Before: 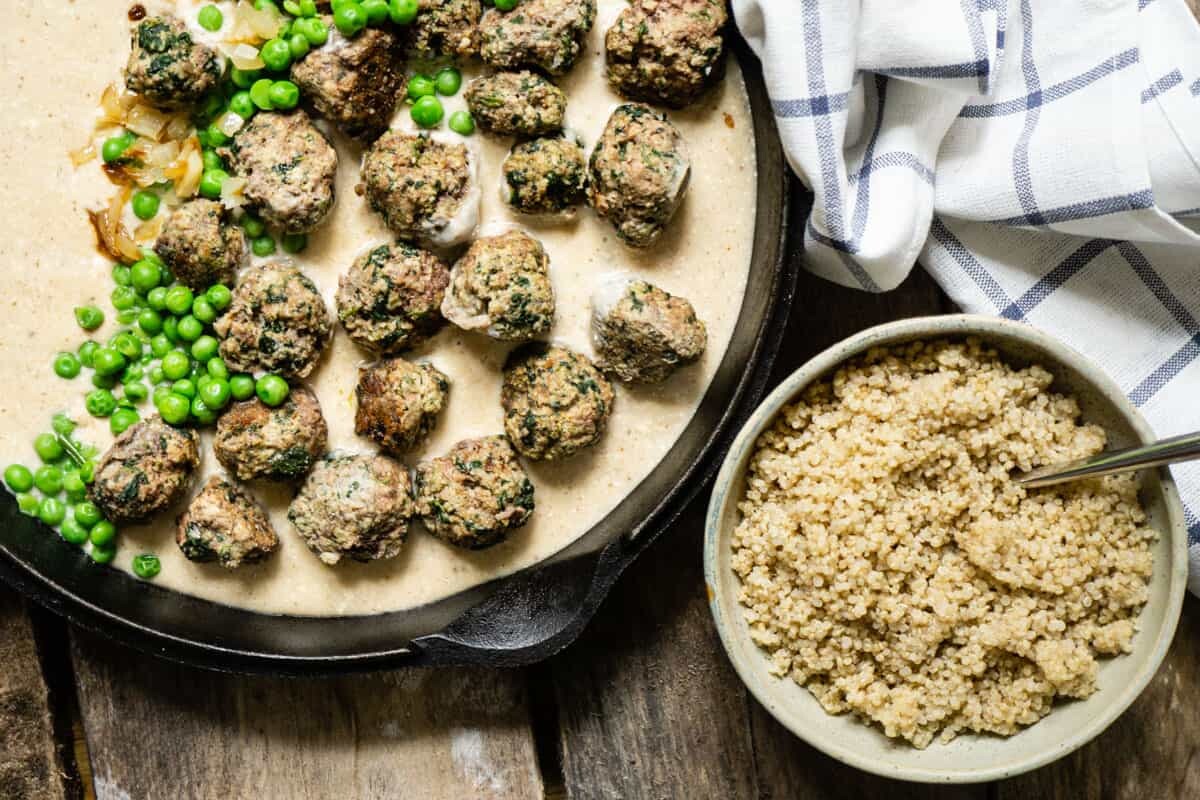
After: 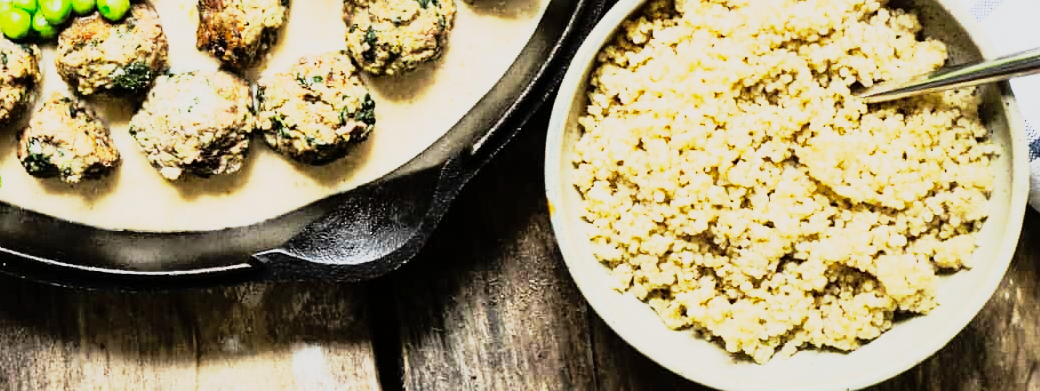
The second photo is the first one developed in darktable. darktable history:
shadows and highlights: on, module defaults
base curve: curves: ch0 [(0, 0) (0.088, 0.125) (0.176, 0.251) (0.354, 0.501) (0.613, 0.749) (1, 0.877)], preserve colors none
crop and rotate: left 13.306%, top 48.129%, bottom 2.928%
rgb curve: curves: ch0 [(0, 0) (0.21, 0.15) (0.24, 0.21) (0.5, 0.75) (0.75, 0.96) (0.89, 0.99) (1, 1)]; ch1 [(0, 0.02) (0.21, 0.13) (0.25, 0.2) (0.5, 0.67) (0.75, 0.9) (0.89, 0.97) (1, 1)]; ch2 [(0, 0.02) (0.21, 0.13) (0.25, 0.2) (0.5, 0.67) (0.75, 0.9) (0.89, 0.97) (1, 1)], compensate middle gray true
